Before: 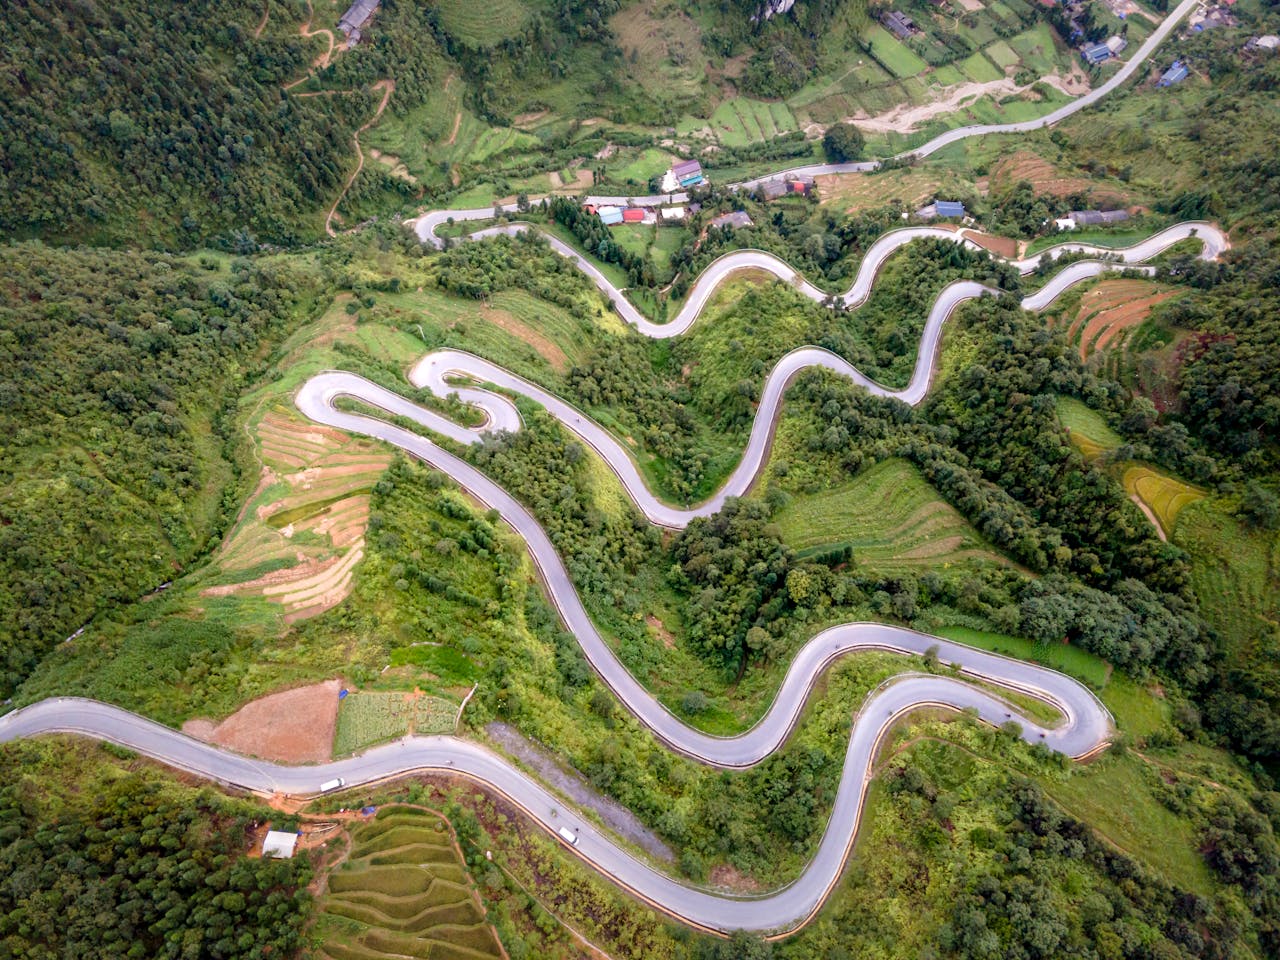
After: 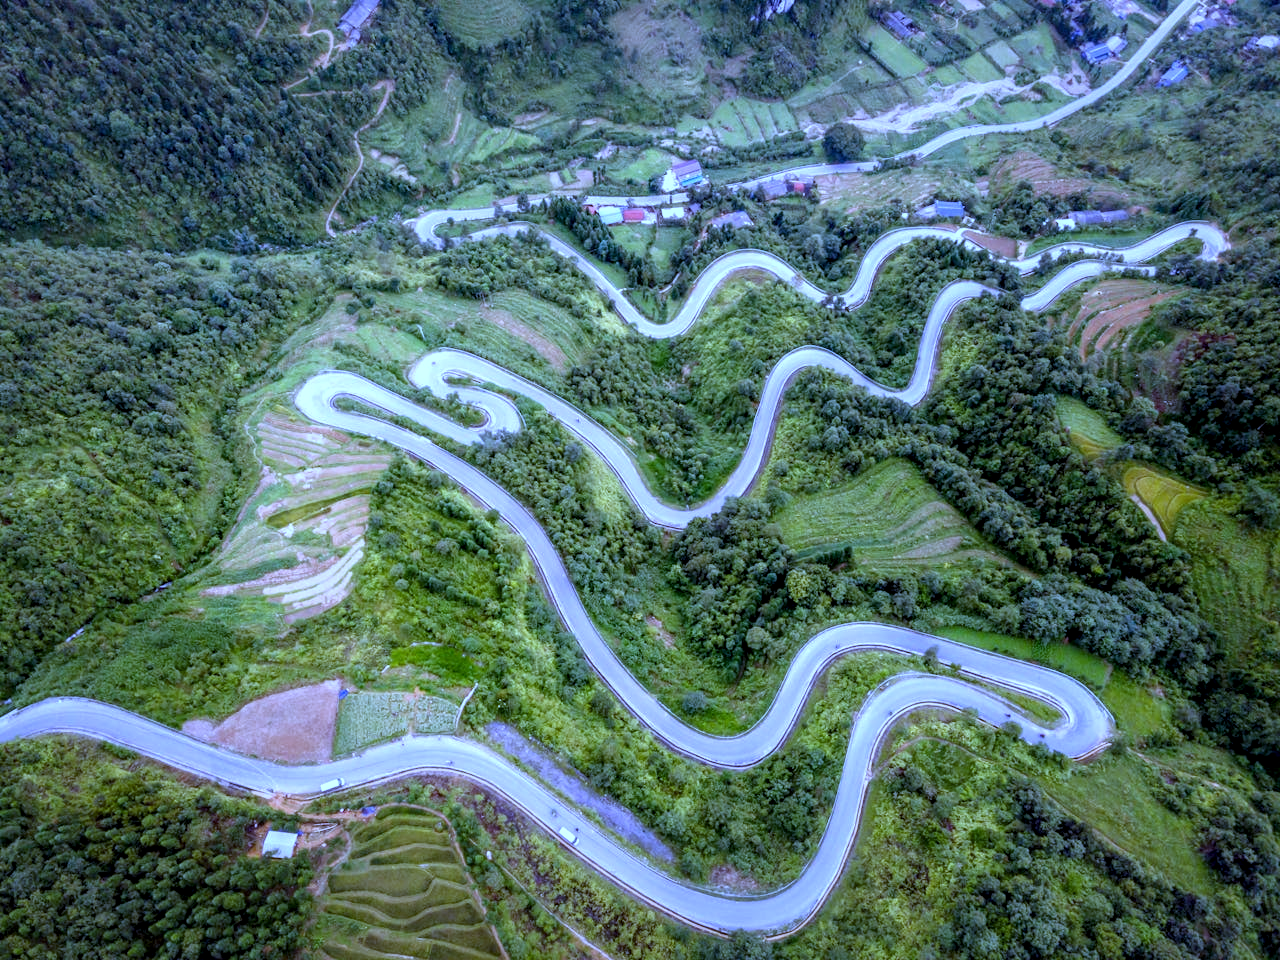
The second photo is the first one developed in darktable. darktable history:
white balance: red 0.766, blue 1.537
local contrast: on, module defaults
